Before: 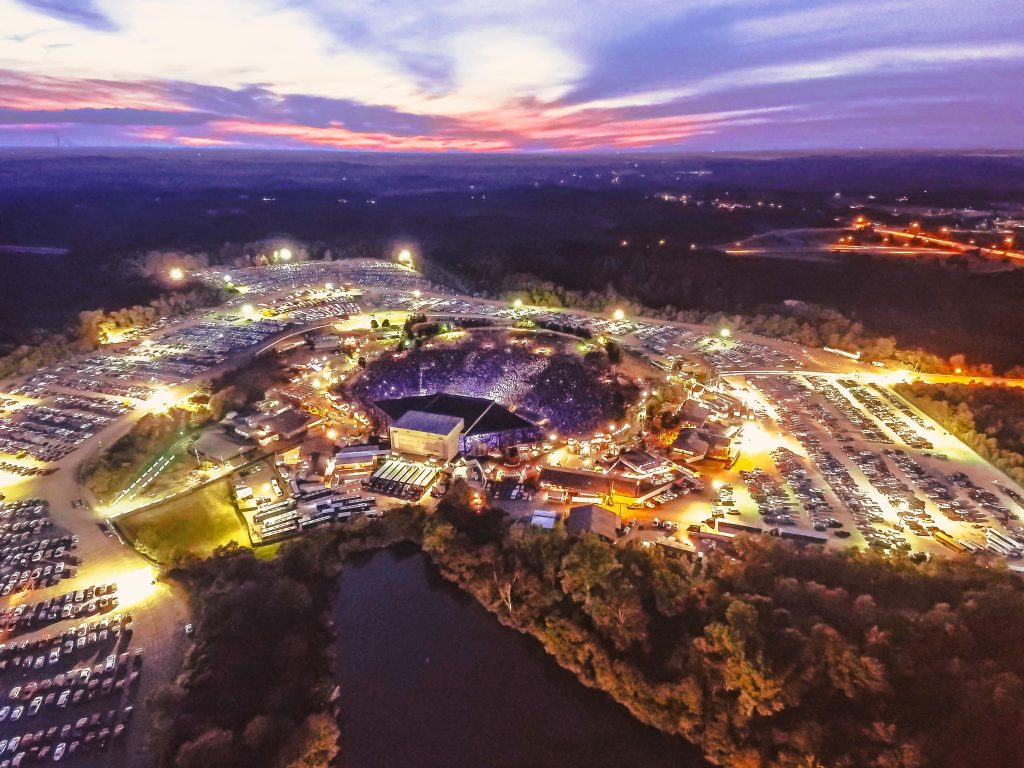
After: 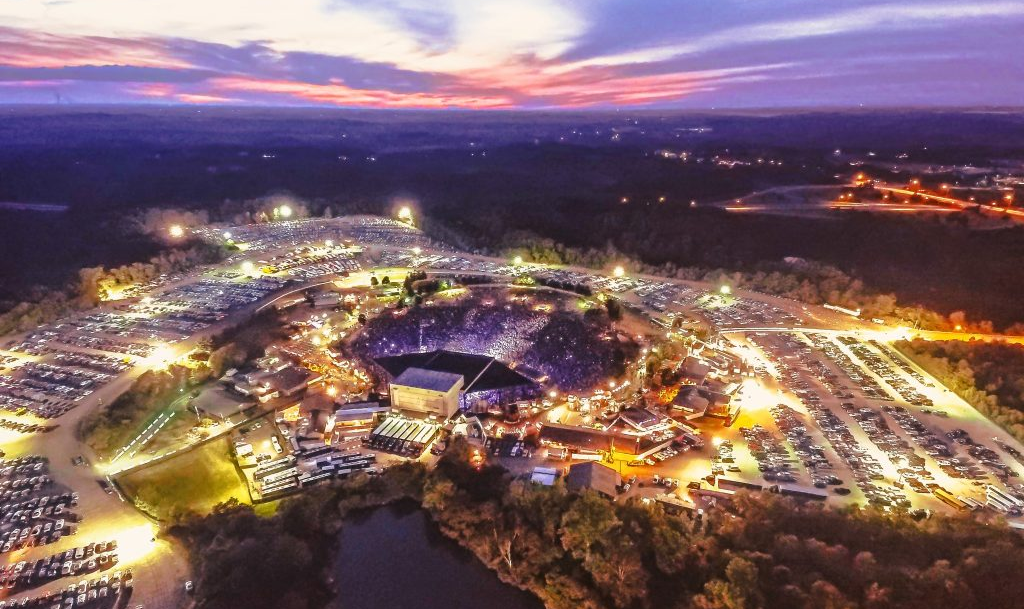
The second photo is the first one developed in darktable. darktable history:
crop and rotate: top 5.659%, bottom 14.996%
